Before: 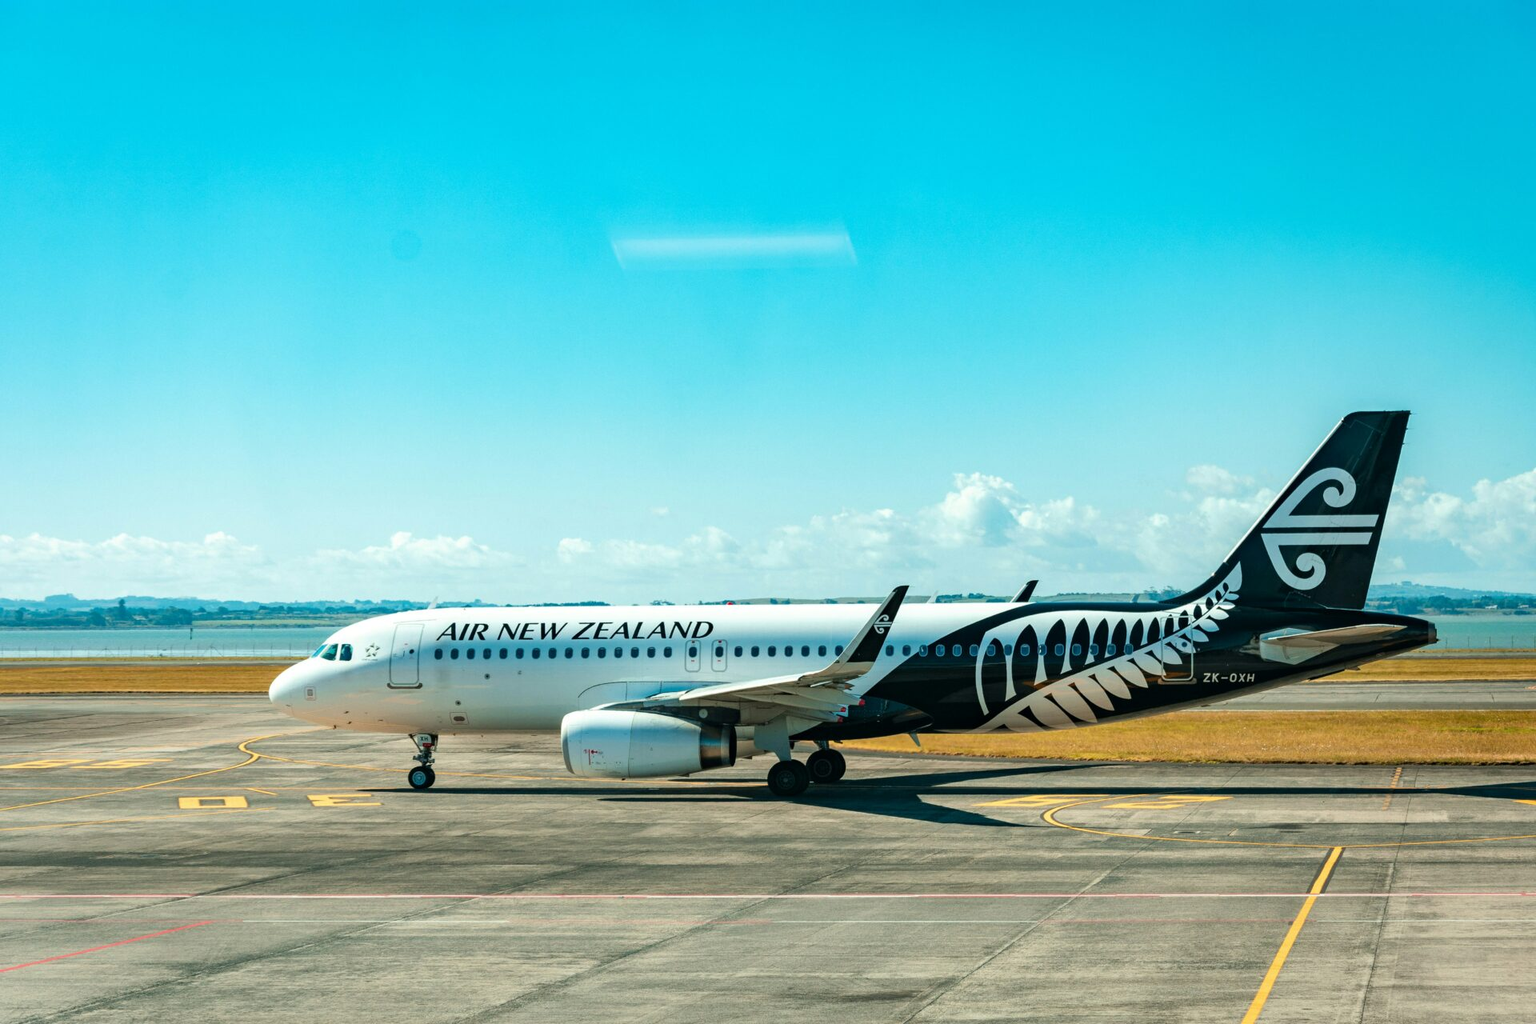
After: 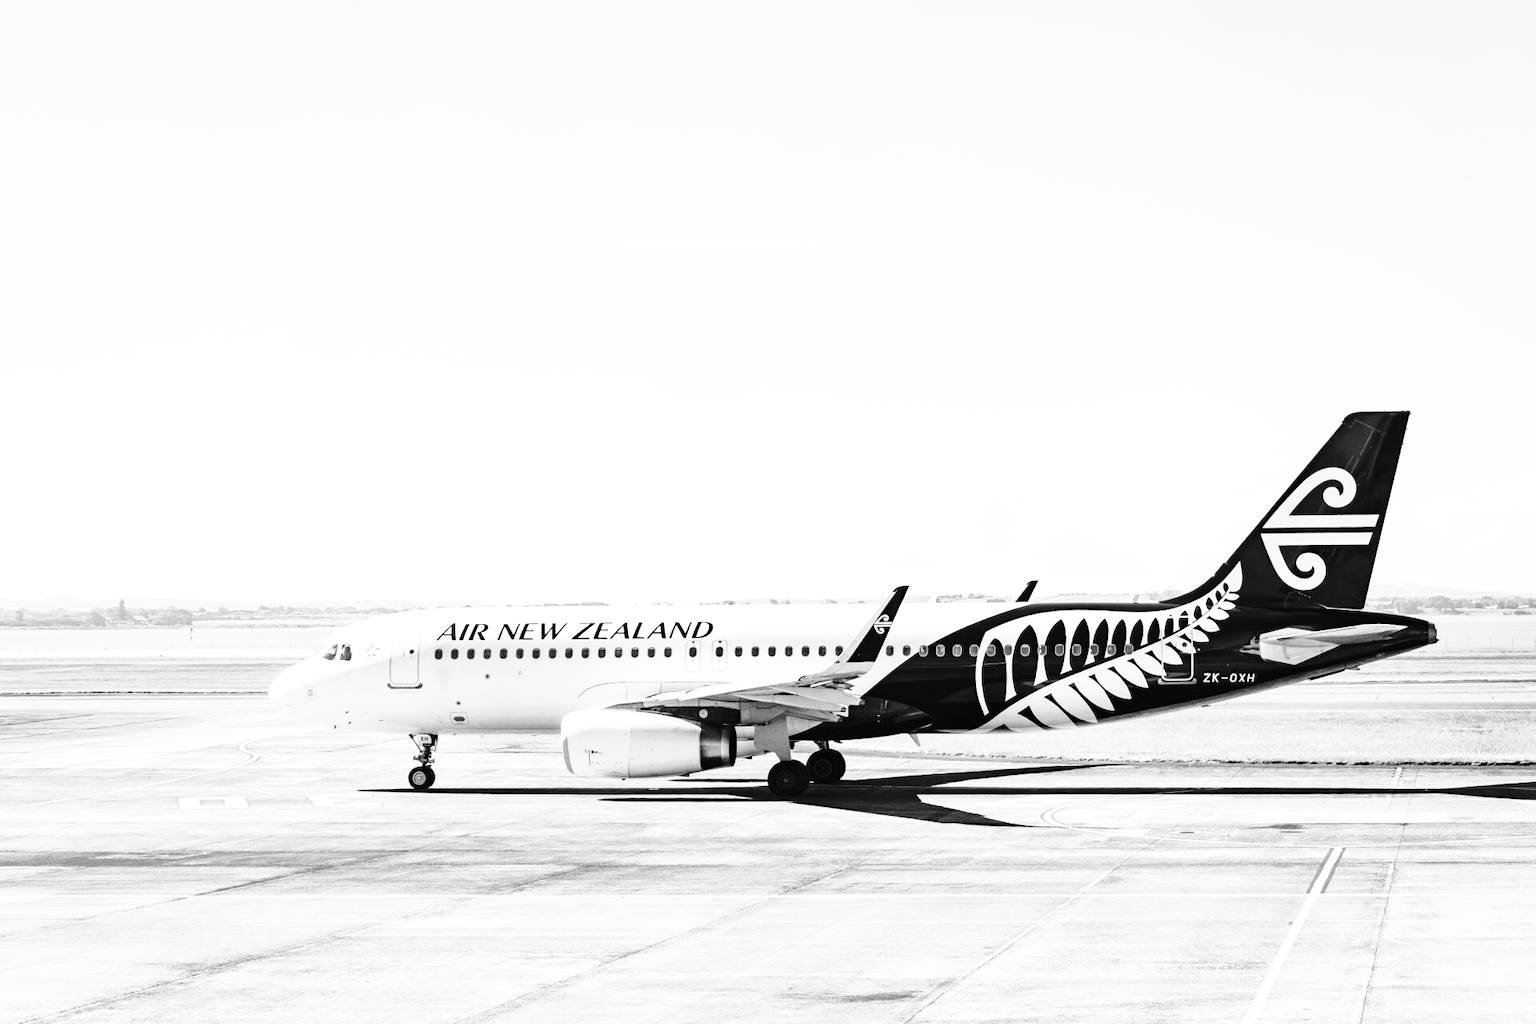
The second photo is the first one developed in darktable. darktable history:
exposure: exposure 0.556 EV, compensate highlight preservation false
contrast brightness saturation: contrast 0.53, brightness 0.47, saturation -1
tone curve: curves: ch0 [(0, 0) (0.003, 0.013) (0.011, 0.012) (0.025, 0.011) (0.044, 0.016) (0.069, 0.029) (0.1, 0.045) (0.136, 0.074) (0.177, 0.123) (0.224, 0.207) (0.277, 0.313) (0.335, 0.414) (0.399, 0.509) (0.468, 0.599) (0.543, 0.663) (0.623, 0.728) (0.709, 0.79) (0.801, 0.854) (0.898, 0.925) (1, 1)], preserve colors none
